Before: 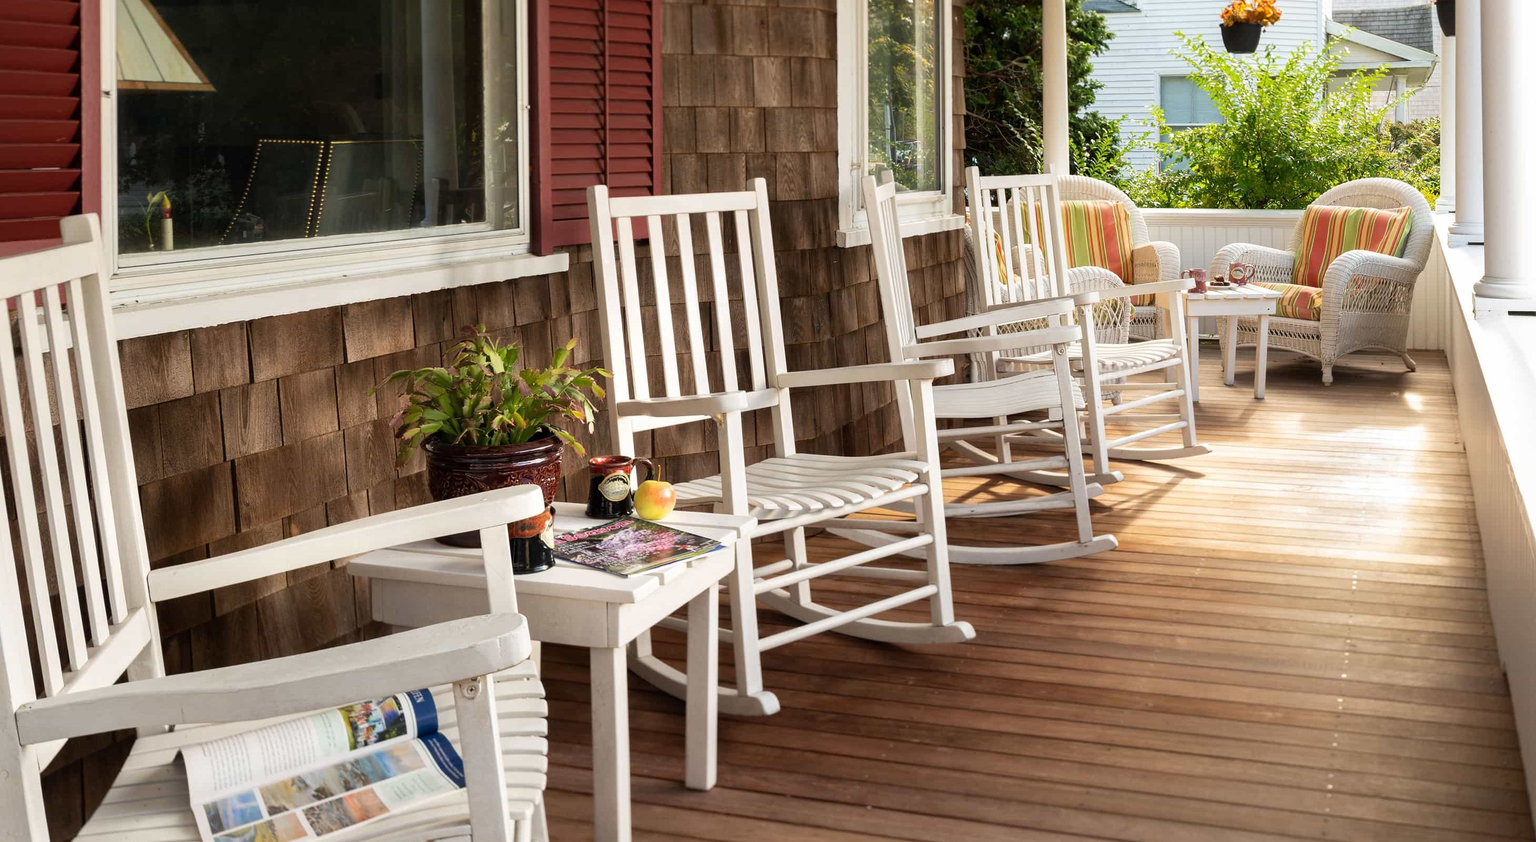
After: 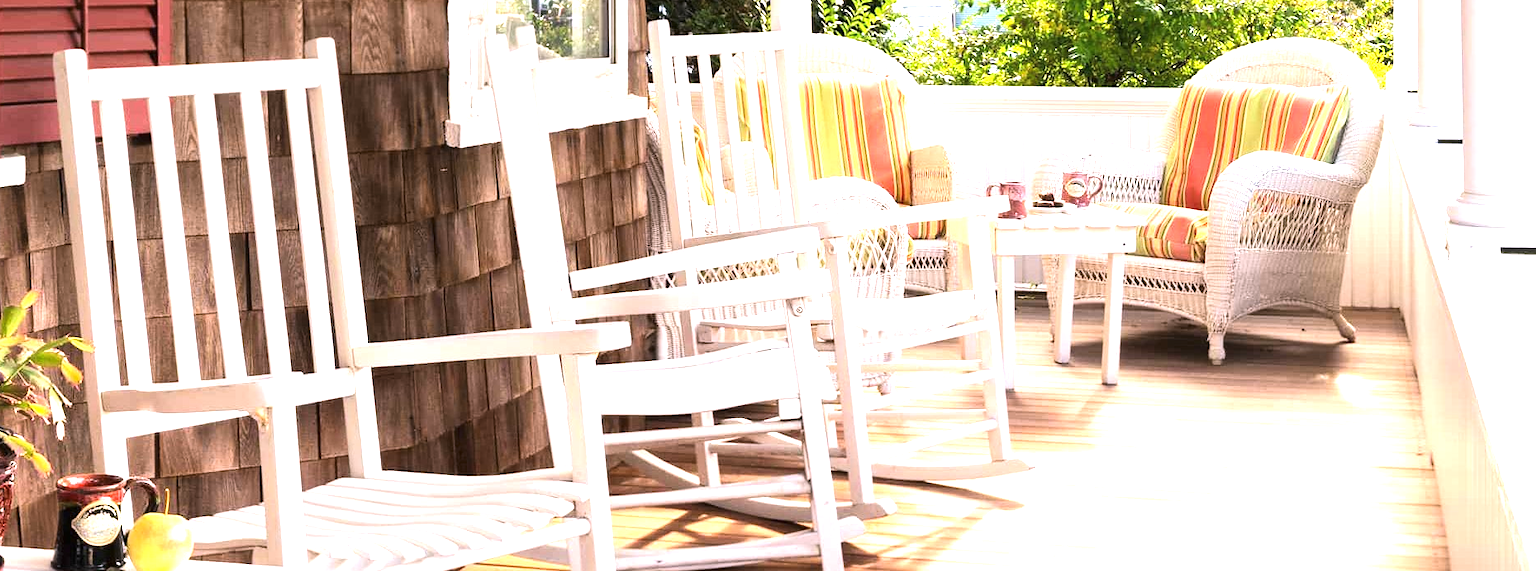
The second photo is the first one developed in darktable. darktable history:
crop: left 36.005%, top 18.293%, right 0.31%, bottom 38.444%
white balance: red 1.05, blue 1.072
exposure: black level correction 0, exposure 1.379 EV, compensate exposure bias true, compensate highlight preservation false
tone curve: curves: ch0 [(0.016, 0.011) (0.204, 0.146) (0.515, 0.476) (0.78, 0.795) (1, 0.981)], color space Lab, linked channels, preserve colors none
